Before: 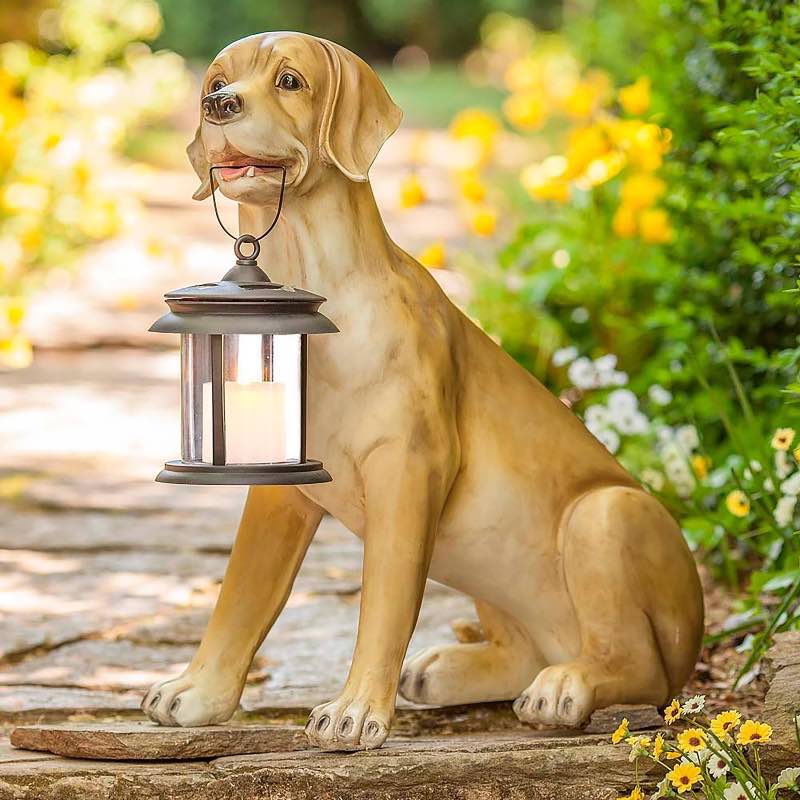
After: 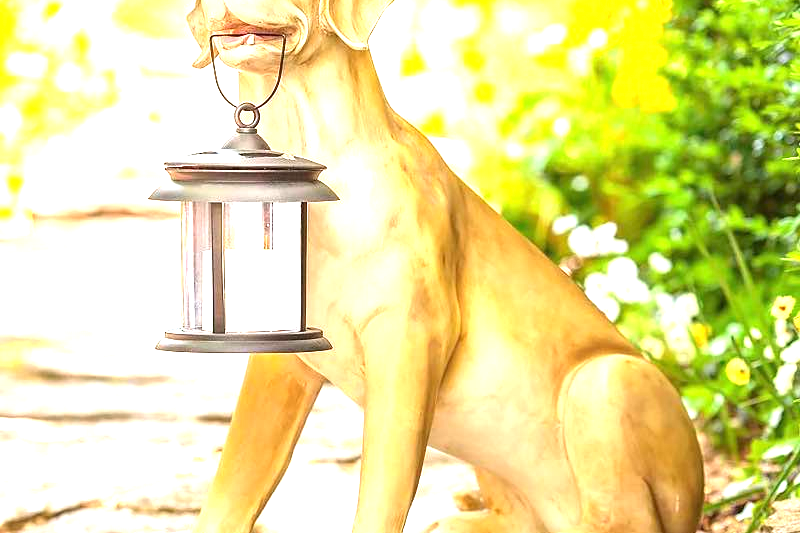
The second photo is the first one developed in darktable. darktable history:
exposure: black level correction 0, exposure 1.469 EV, compensate highlight preservation false
crop: top 16.565%, bottom 16.769%
